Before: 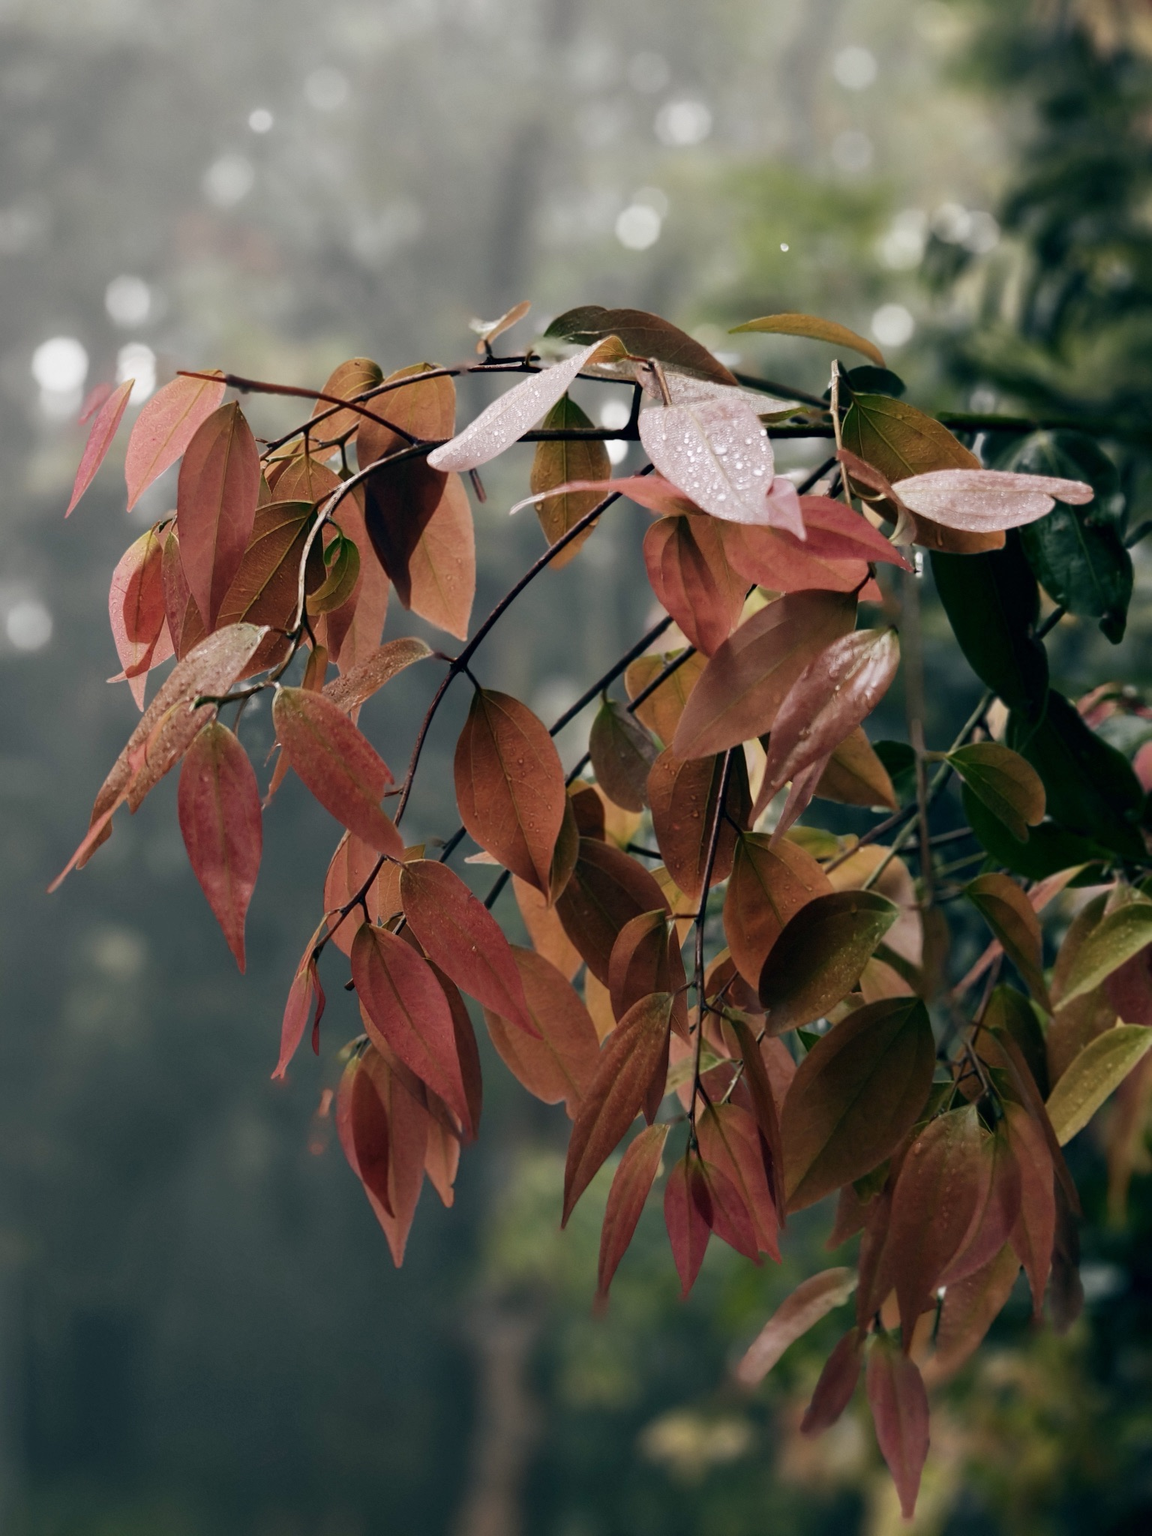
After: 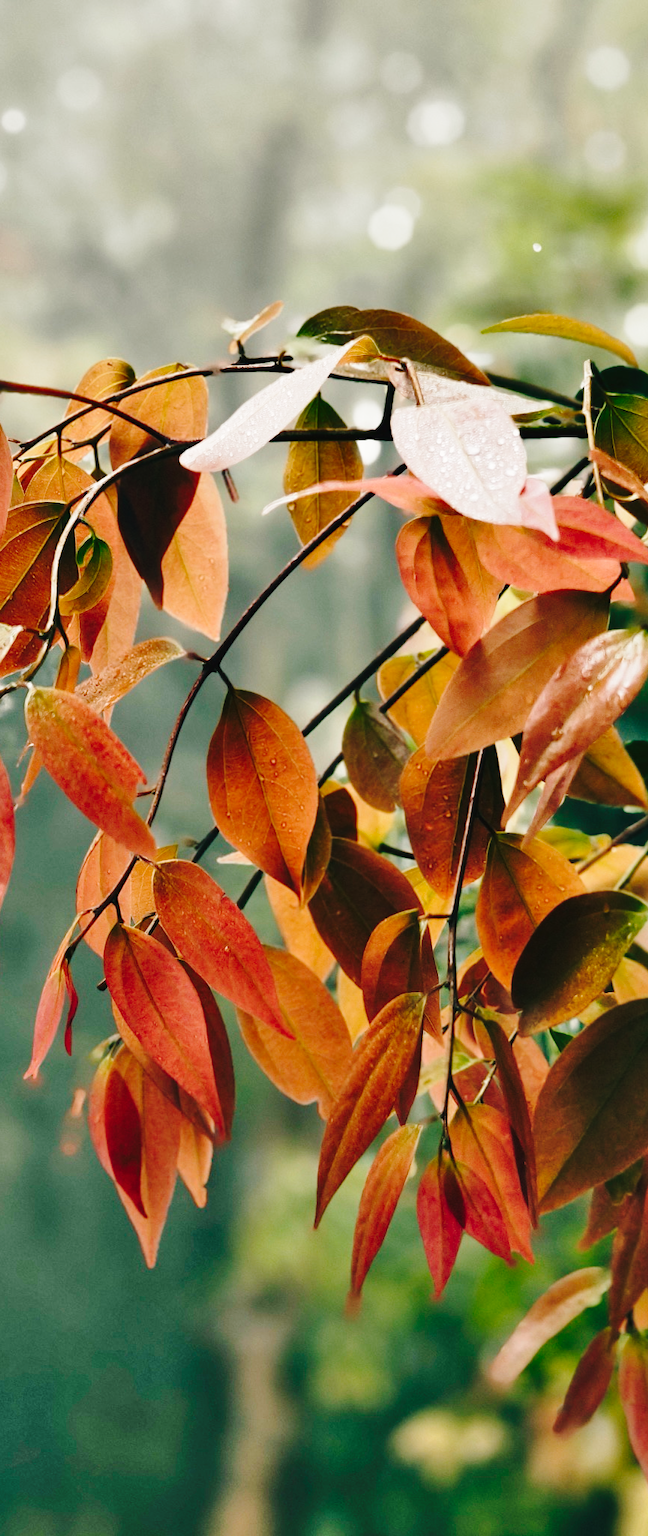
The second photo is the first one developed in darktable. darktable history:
crop: left 21.496%, right 22.254%
shadows and highlights: shadows 60, soften with gaussian
color balance: mode lift, gamma, gain (sRGB), lift [1.04, 1, 1, 0.97], gamma [1.01, 1, 1, 0.97], gain [0.96, 1, 1, 0.97]
base curve: curves: ch0 [(0, 0) (0.028, 0.03) (0.121, 0.232) (0.46, 0.748) (0.859, 0.968) (1, 1)], preserve colors none
tone curve: curves: ch0 [(0, 0) (0.003, 0.015) (0.011, 0.019) (0.025, 0.026) (0.044, 0.041) (0.069, 0.057) (0.1, 0.085) (0.136, 0.116) (0.177, 0.158) (0.224, 0.215) (0.277, 0.286) (0.335, 0.367) (0.399, 0.452) (0.468, 0.534) (0.543, 0.612) (0.623, 0.698) (0.709, 0.775) (0.801, 0.858) (0.898, 0.928) (1, 1)], preserve colors none
